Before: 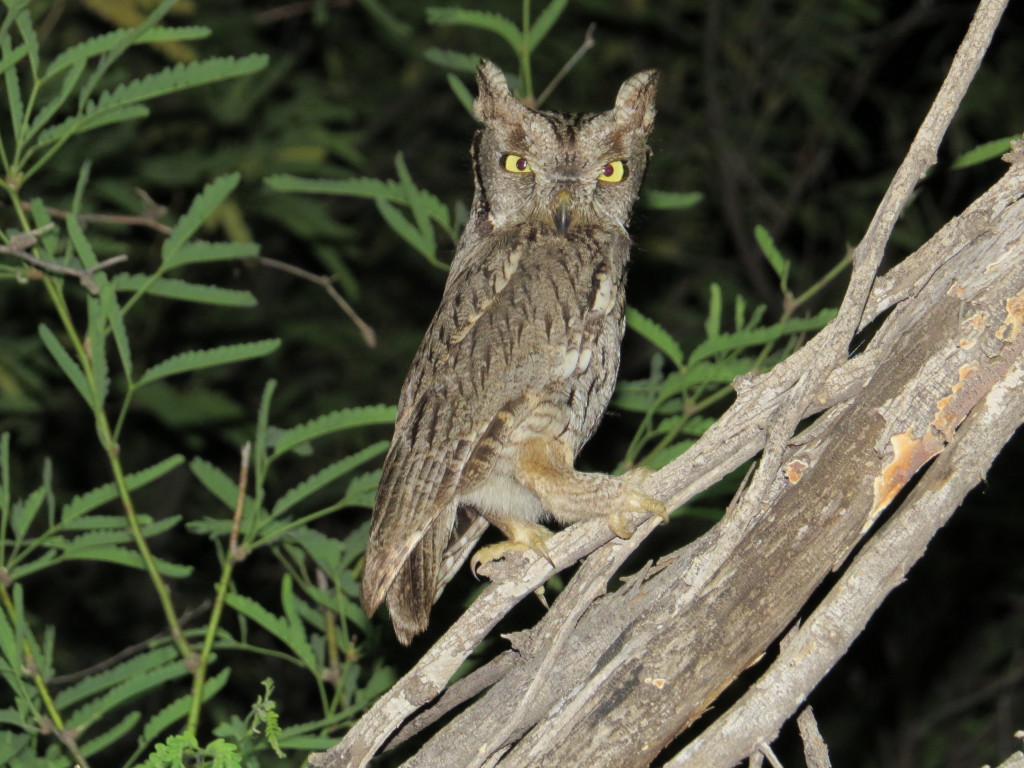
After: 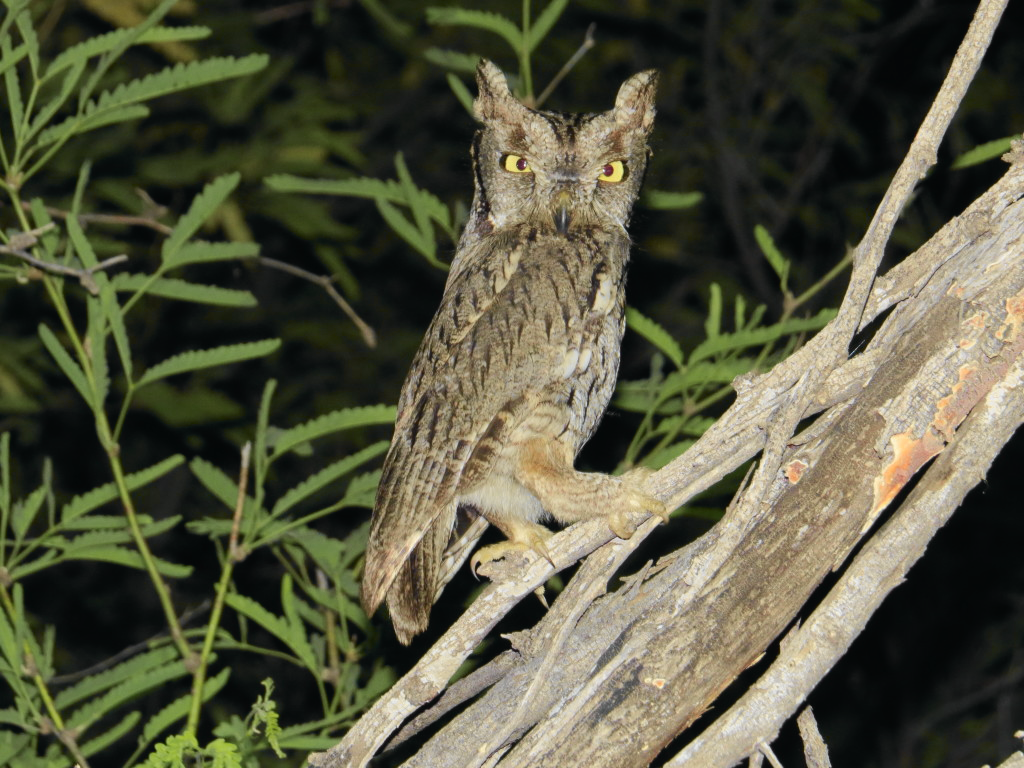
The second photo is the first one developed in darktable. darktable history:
color zones: curves: ch2 [(0, 0.5) (0.143, 0.5) (0.286, 0.489) (0.415, 0.421) (0.571, 0.5) (0.714, 0.5) (0.857, 0.5) (1, 0.5)]
tone curve: curves: ch0 [(0, 0.015) (0.037, 0.032) (0.131, 0.113) (0.275, 0.26) (0.497, 0.531) (0.617, 0.663) (0.704, 0.748) (0.813, 0.842) (0.911, 0.931) (0.997, 1)]; ch1 [(0, 0) (0.301, 0.3) (0.444, 0.438) (0.493, 0.494) (0.501, 0.499) (0.534, 0.543) (0.582, 0.605) (0.658, 0.687) (0.746, 0.79) (1, 1)]; ch2 [(0, 0) (0.246, 0.234) (0.36, 0.356) (0.415, 0.426) (0.476, 0.492) (0.502, 0.499) (0.525, 0.513) (0.533, 0.534) (0.586, 0.598) (0.634, 0.643) (0.706, 0.717) (0.853, 0.83) (1, 0.951)], color space Lab, independent channels, preserve colors none
